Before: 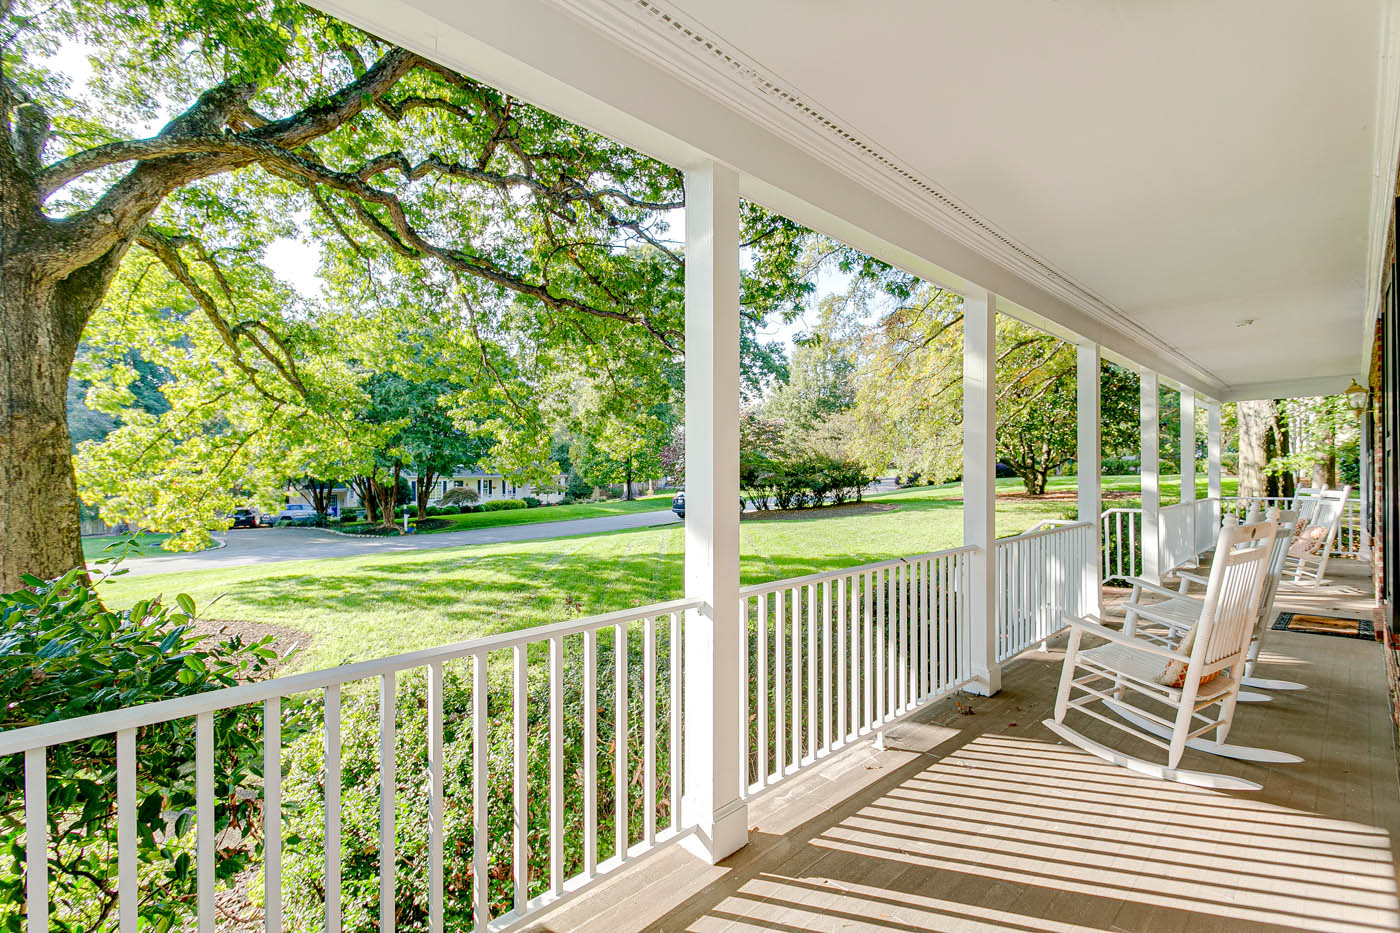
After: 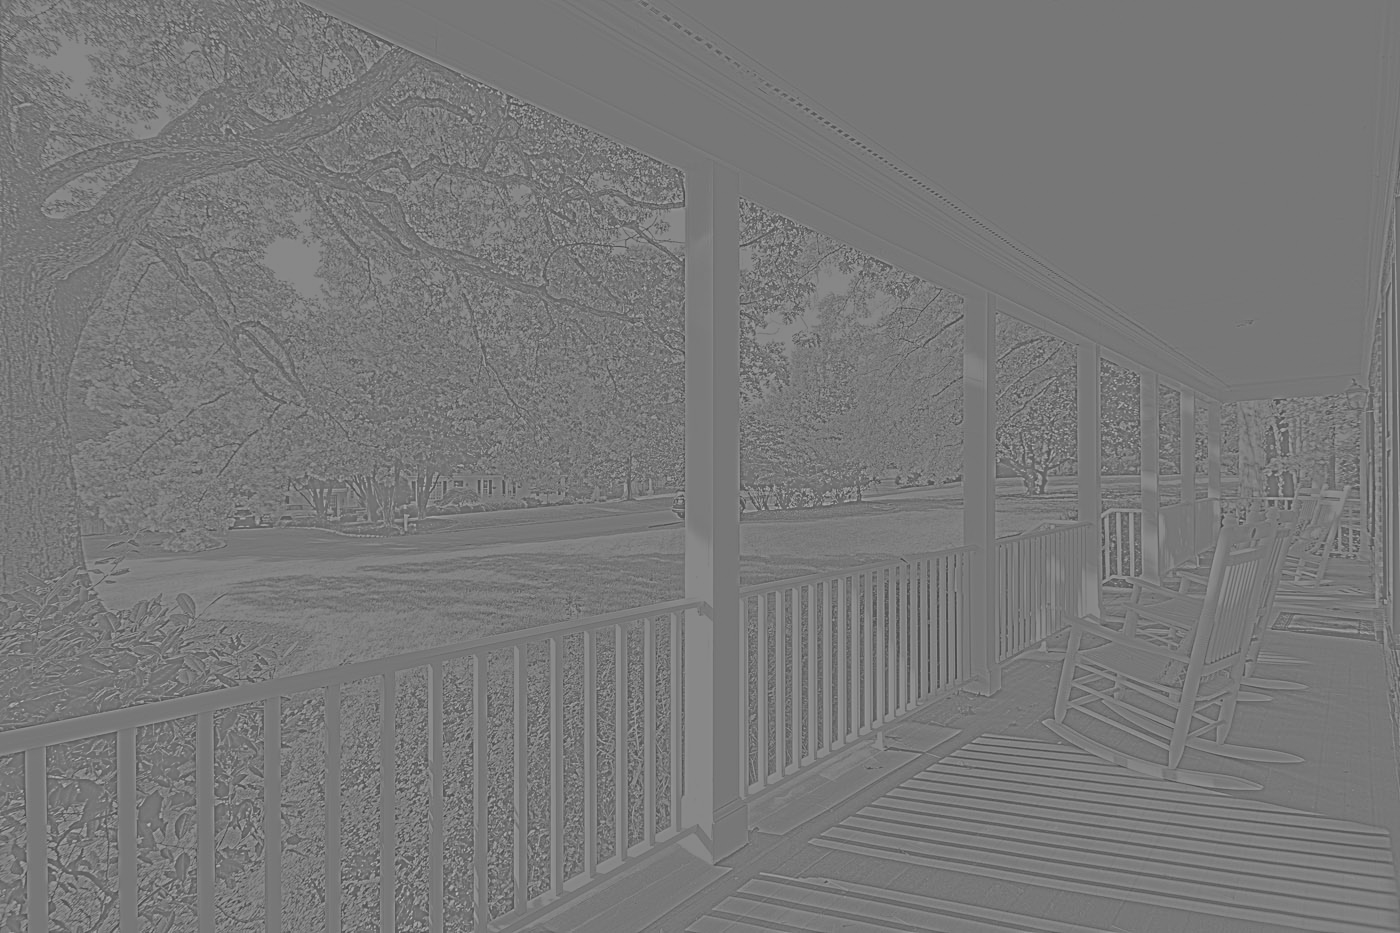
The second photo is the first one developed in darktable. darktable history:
tone equalizer: -8 EV -0.75 EV, -7 EV -0.7 EV, -6 EV -0.6 EV, -5 EV -0.4 EV, -3 EV 0.4 EV, -2 EV 0.6 EV, -1 EV 0.7 EV, +0 EV 0.75 EV, edges refinement/feathering 500, mask exposure compensation -1.57 EV, preserve details no
highpass: sharpness 5.84%, contrast boost 8.44%
